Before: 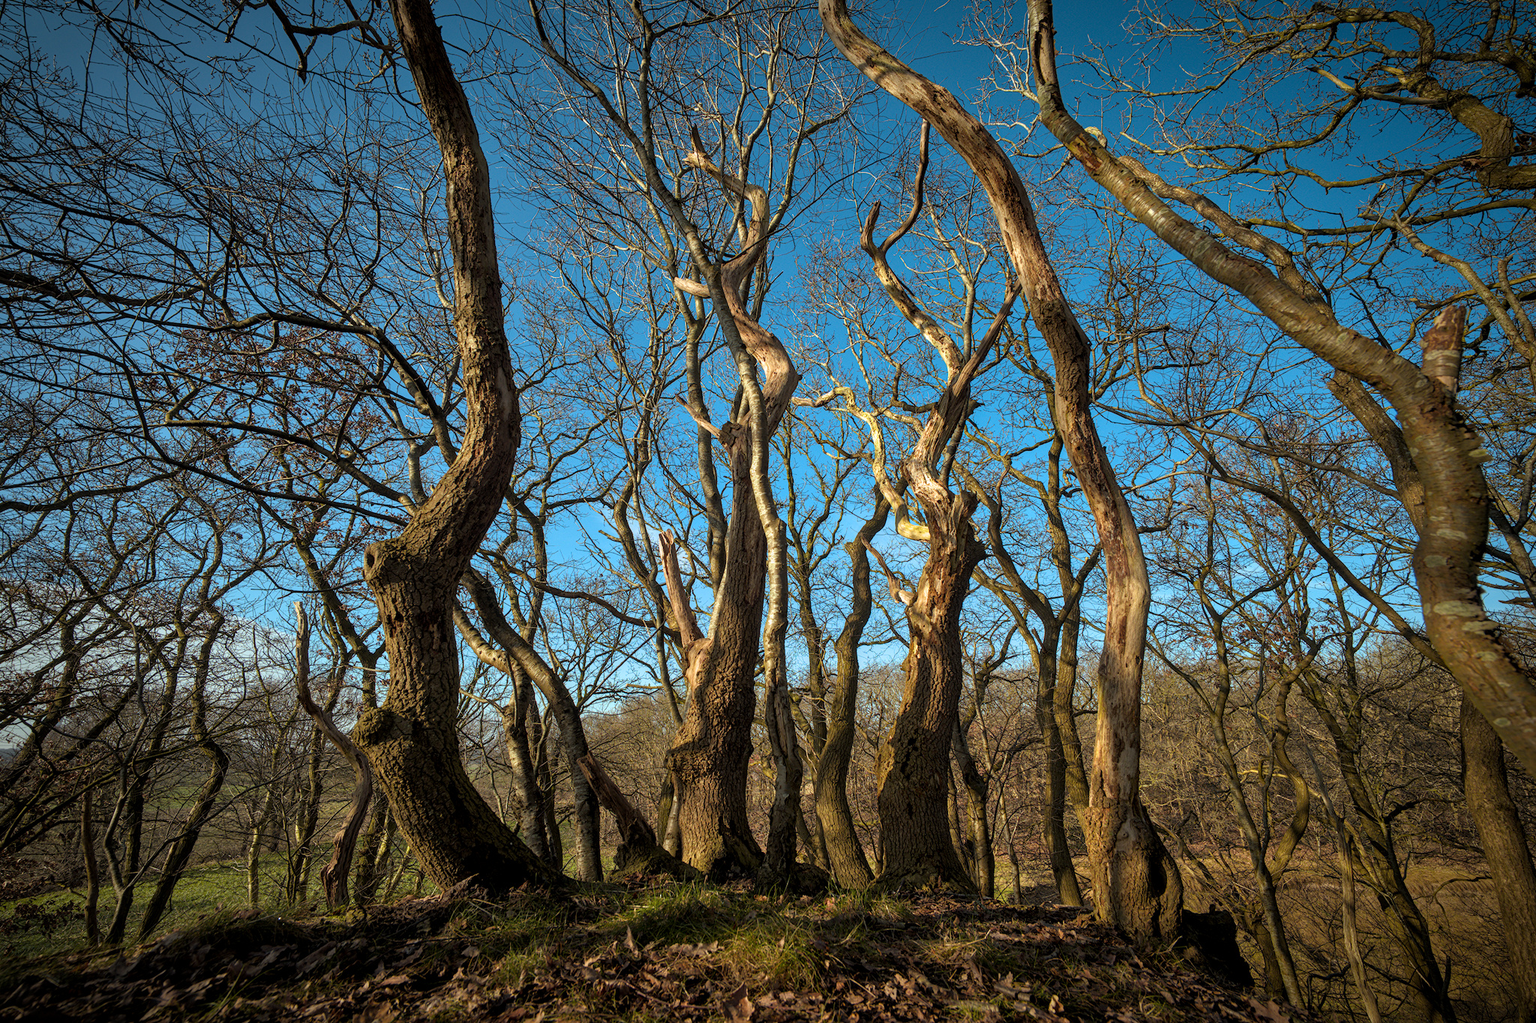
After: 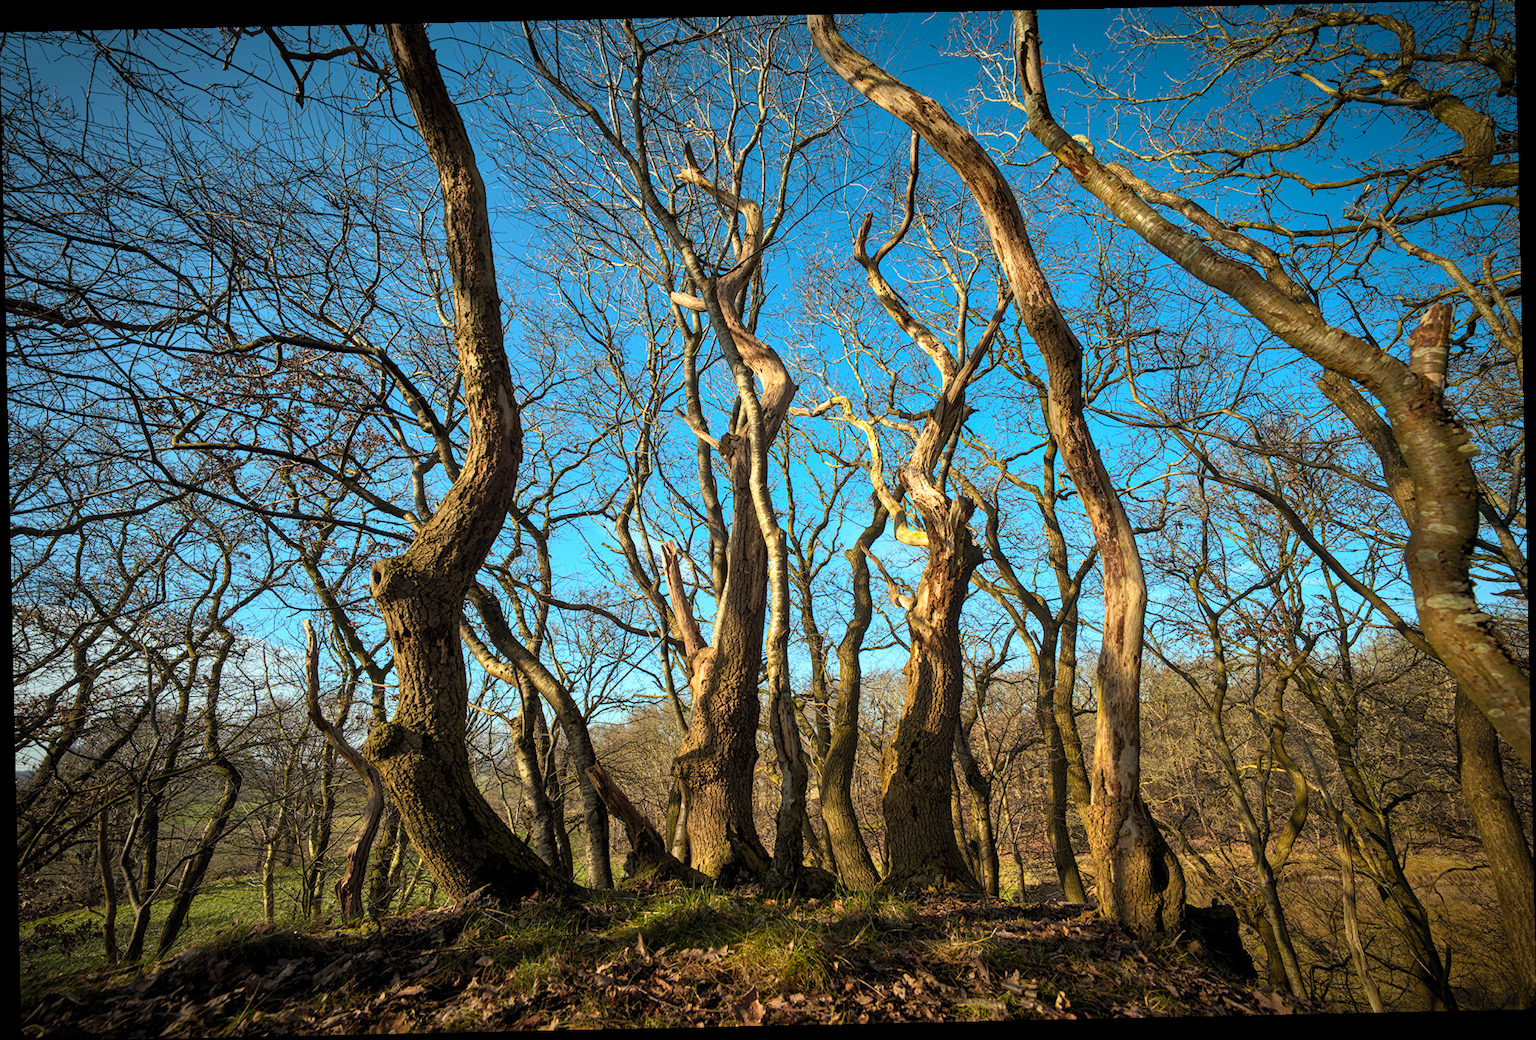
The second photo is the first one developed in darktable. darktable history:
rotate and perspective: rotation -1.24°, automatic cropping off
contrast brightness saturation: contrast 0.2, brightness 0.16, saturation 0.22
